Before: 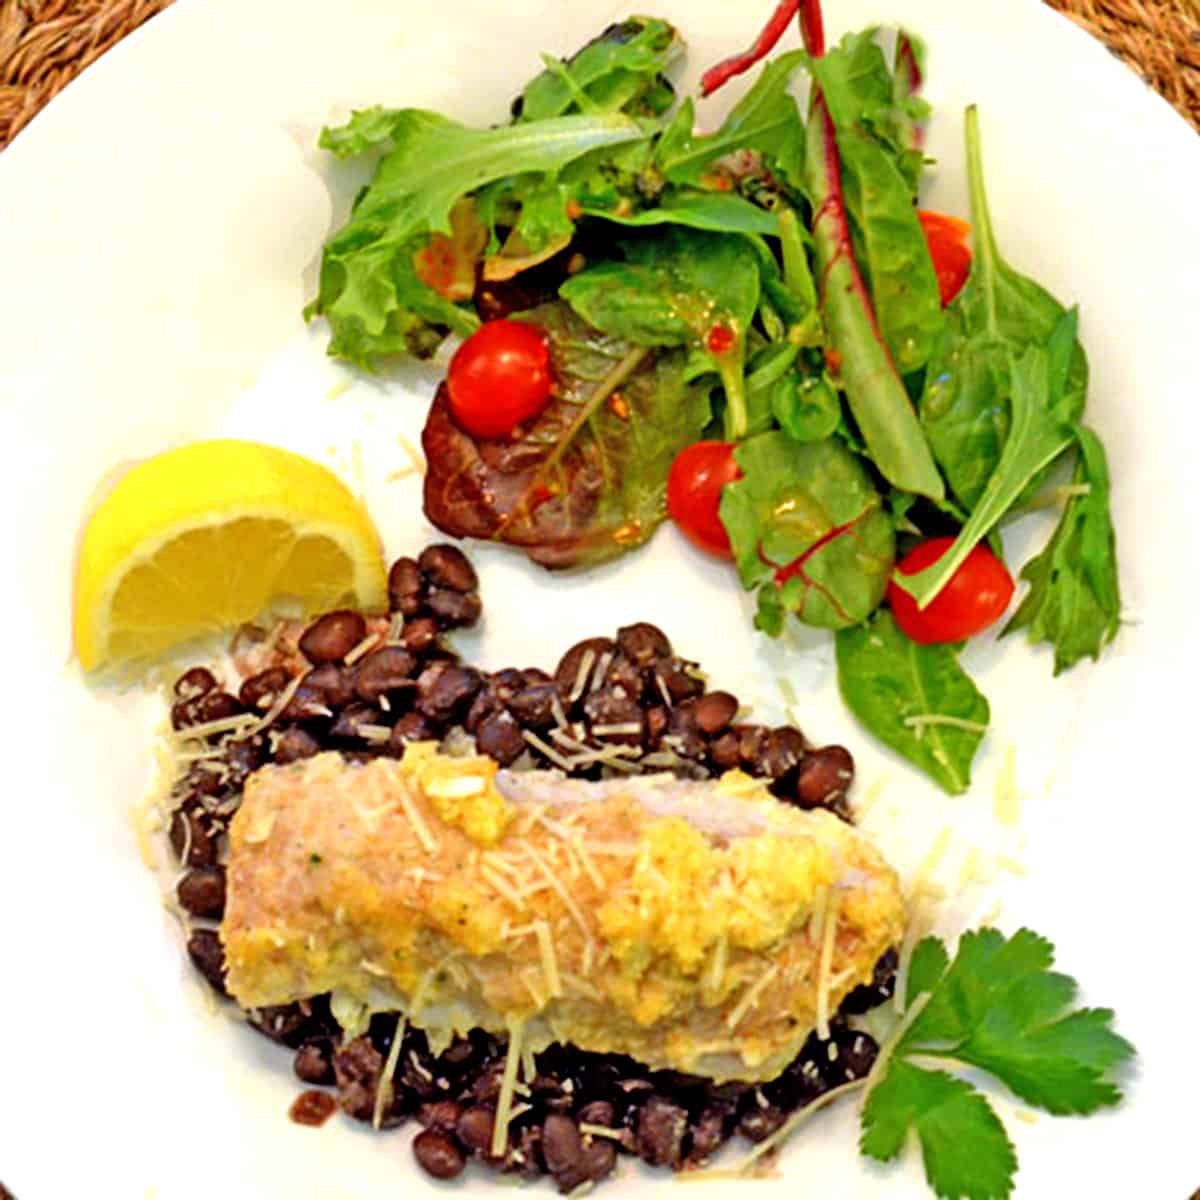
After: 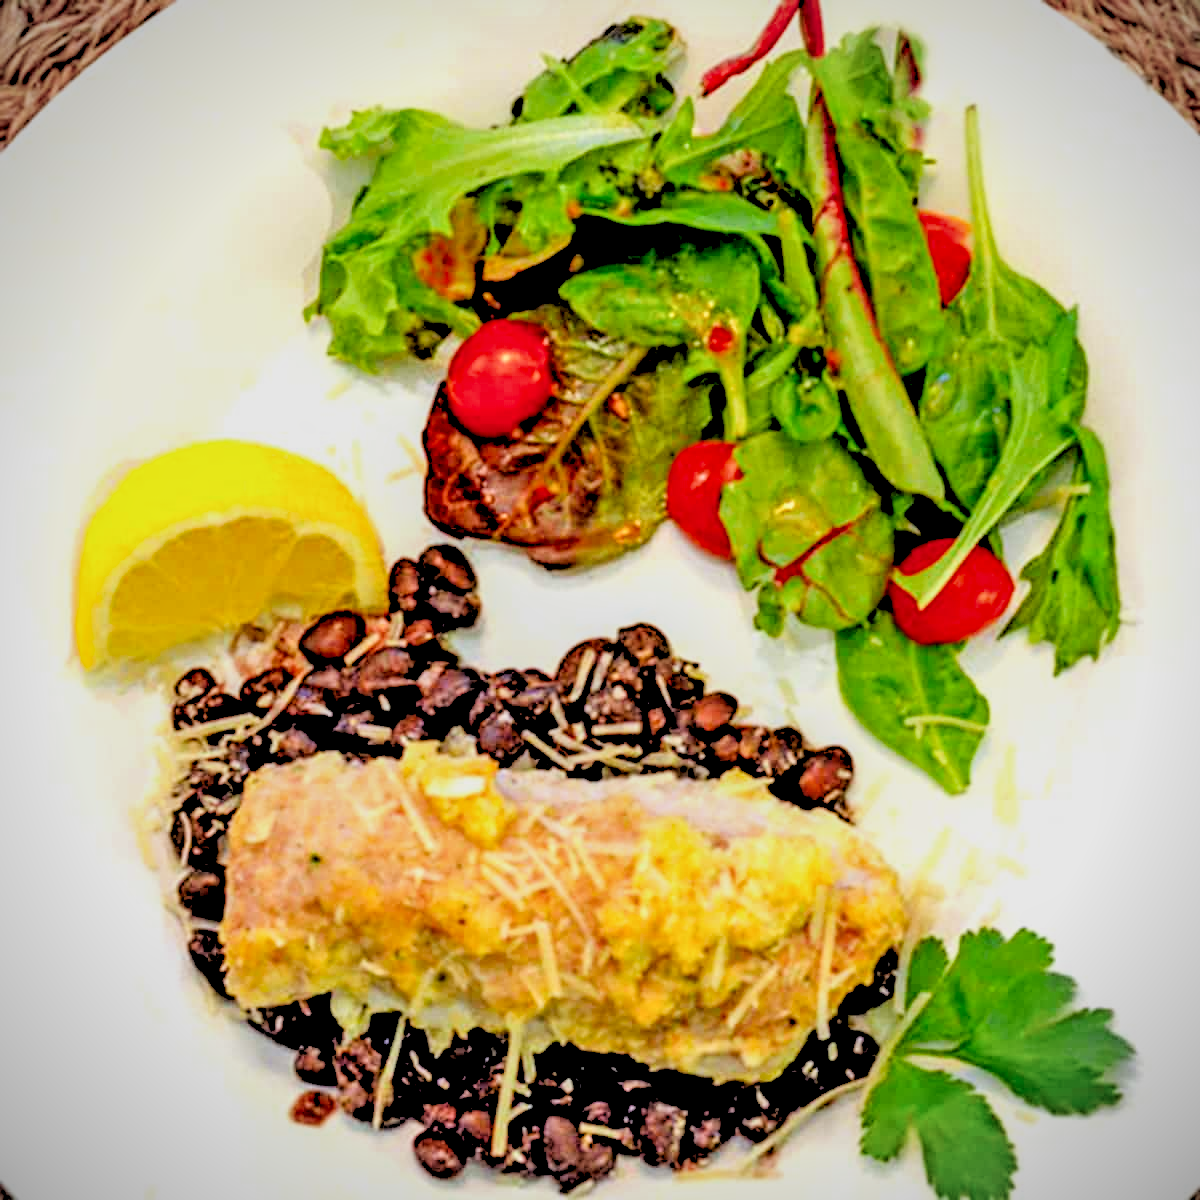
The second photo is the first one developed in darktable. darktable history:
filmic rgb: black relative exposure -7.65 EV, white relative exposure 4.56 EV, hardness 3.61, contrast 1.05
rgb levels: levels [[0.027, 0.429, 0.996], [0, 0.5, 1], [0, 0.5, 1]]
local contrast: highlights 79%, shadows 56%, detail 175%, midtone range 0.428
color balance: contrast 8.5%, output saturation 105%
vignetting: fall-off start 91.19%
